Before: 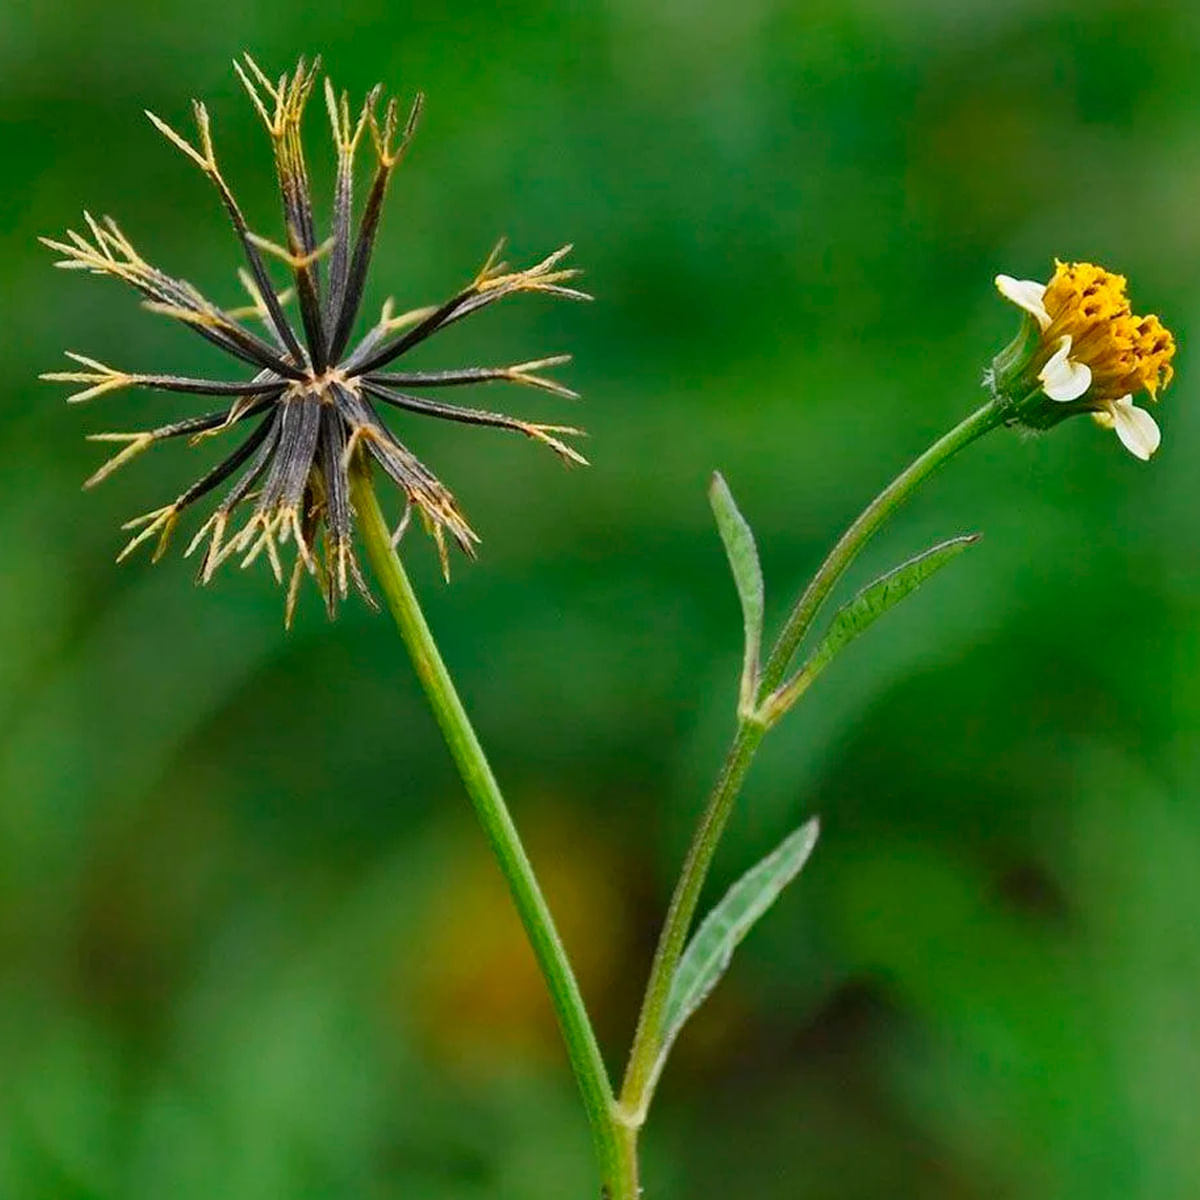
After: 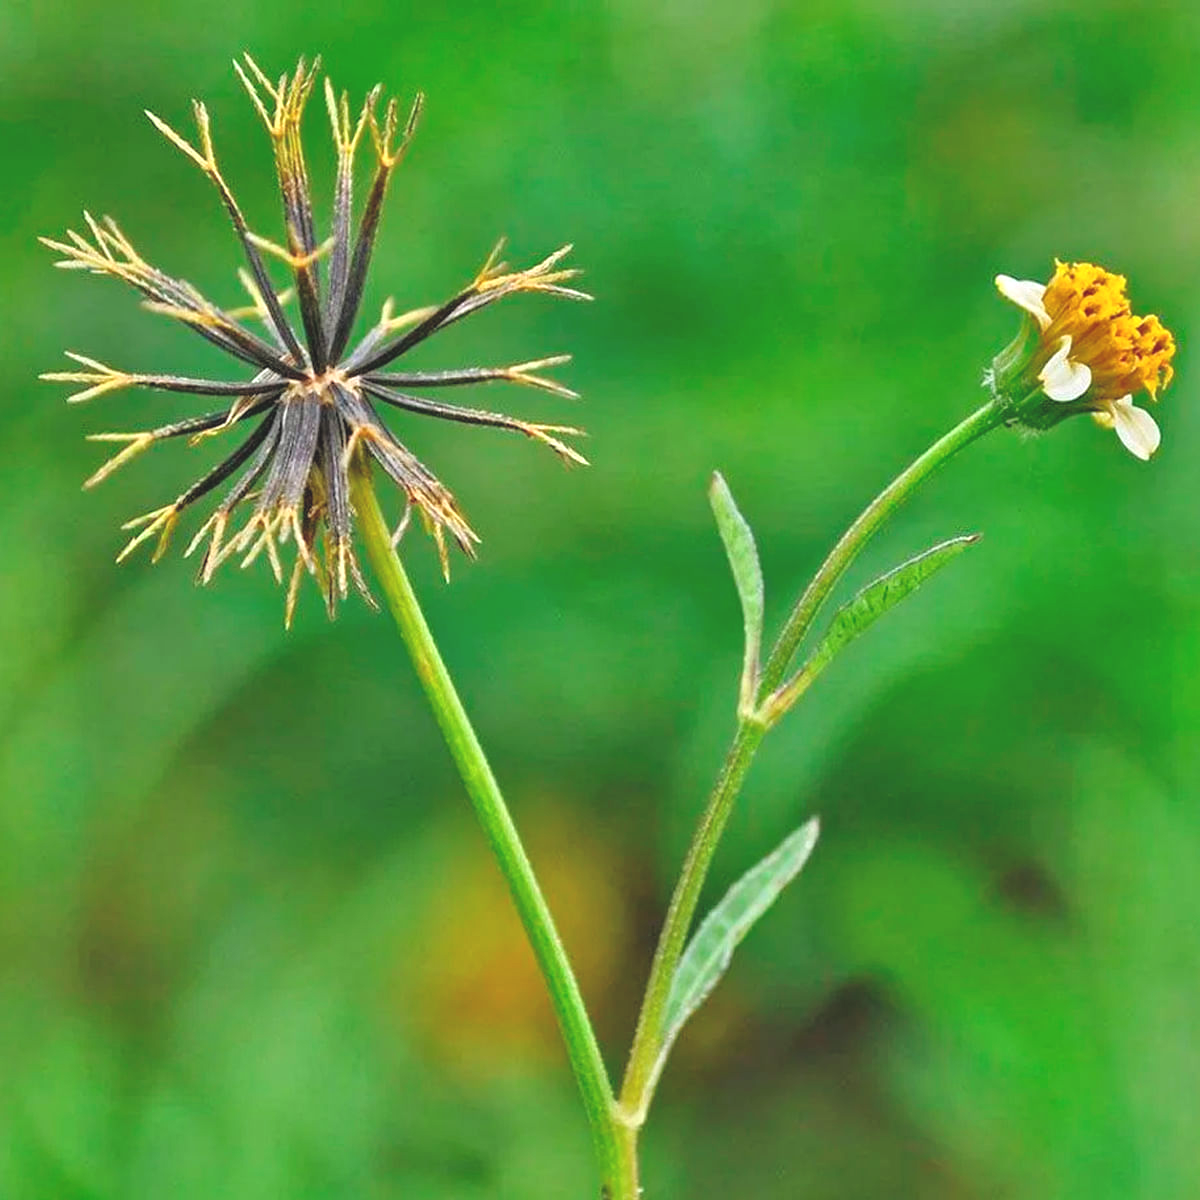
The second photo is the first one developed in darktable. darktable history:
shadows and highlights: shadows 35, highlights -35, soften with gaussian
tone equalizer: -7 EV 0.15 EV, -6 EV 0.6 EV, -5 EV 1.15 EV, -4 EV 1.33 EV, -3 EV 1.15 EV, -2 EV 0.6 EV, -1 EV 0.15 EV, mask exposure compensation -0.5 EV
exposure: black level correction -0.008, exposure 0.067 EV, compensate highlight preservation false
